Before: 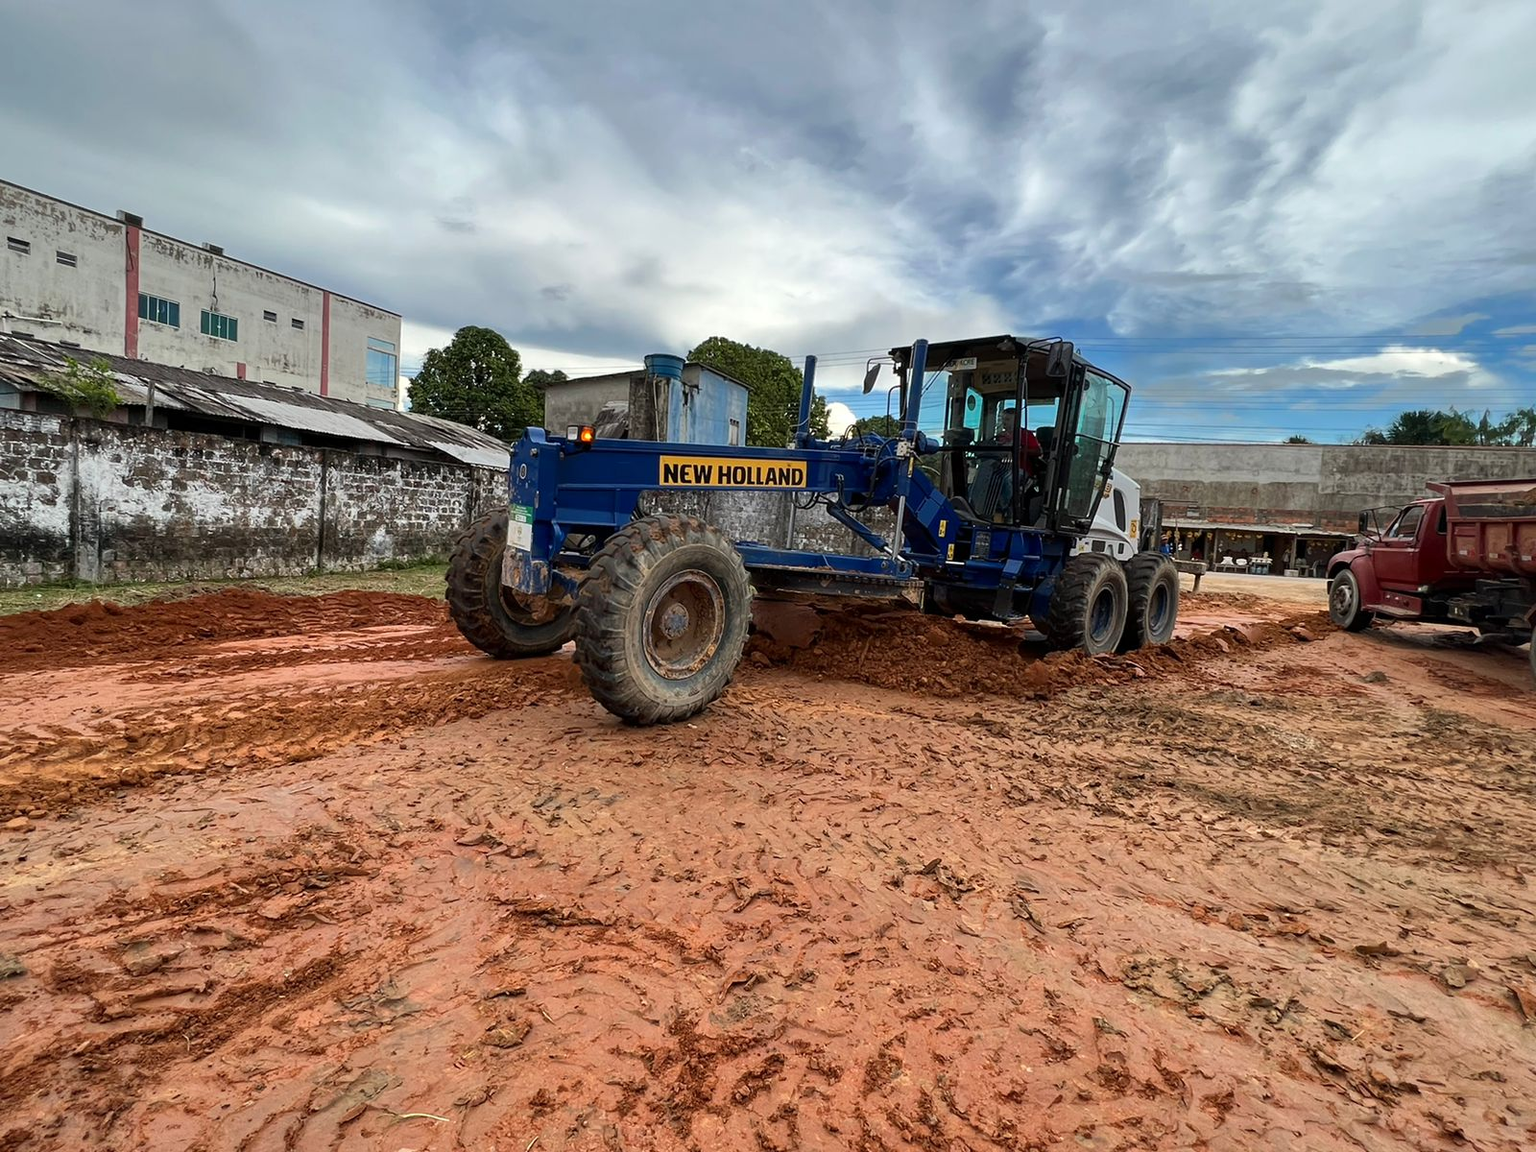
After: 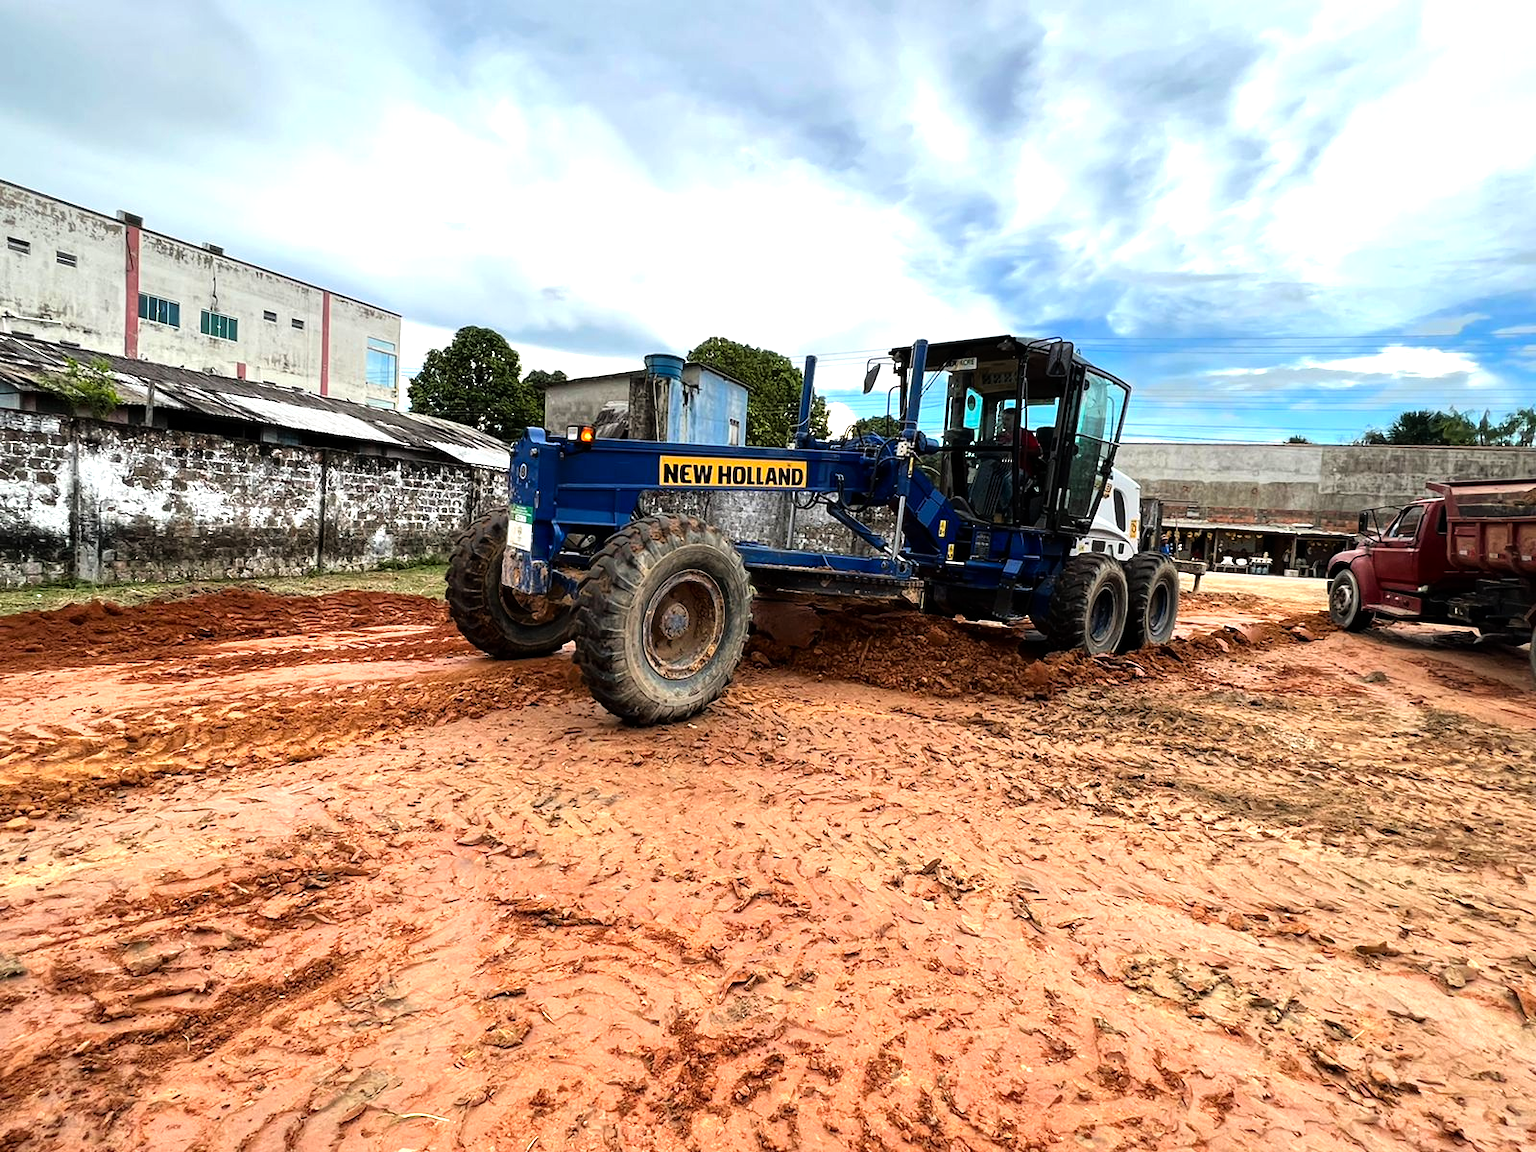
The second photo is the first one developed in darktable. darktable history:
tone equalizer: -8 EV -1.1 EV, -7 EV -1.05 EV, -6 EV -0.89 EV, -5 EV -0.561 EV, -3 EV 0.581 EV, -2 EV 0.839 EV, -1 EV 1.01 EV, +0 EV 1.07 EV, mask exposure compensation -0.493 EV
contrast brightness saturation: saturation 0.099
